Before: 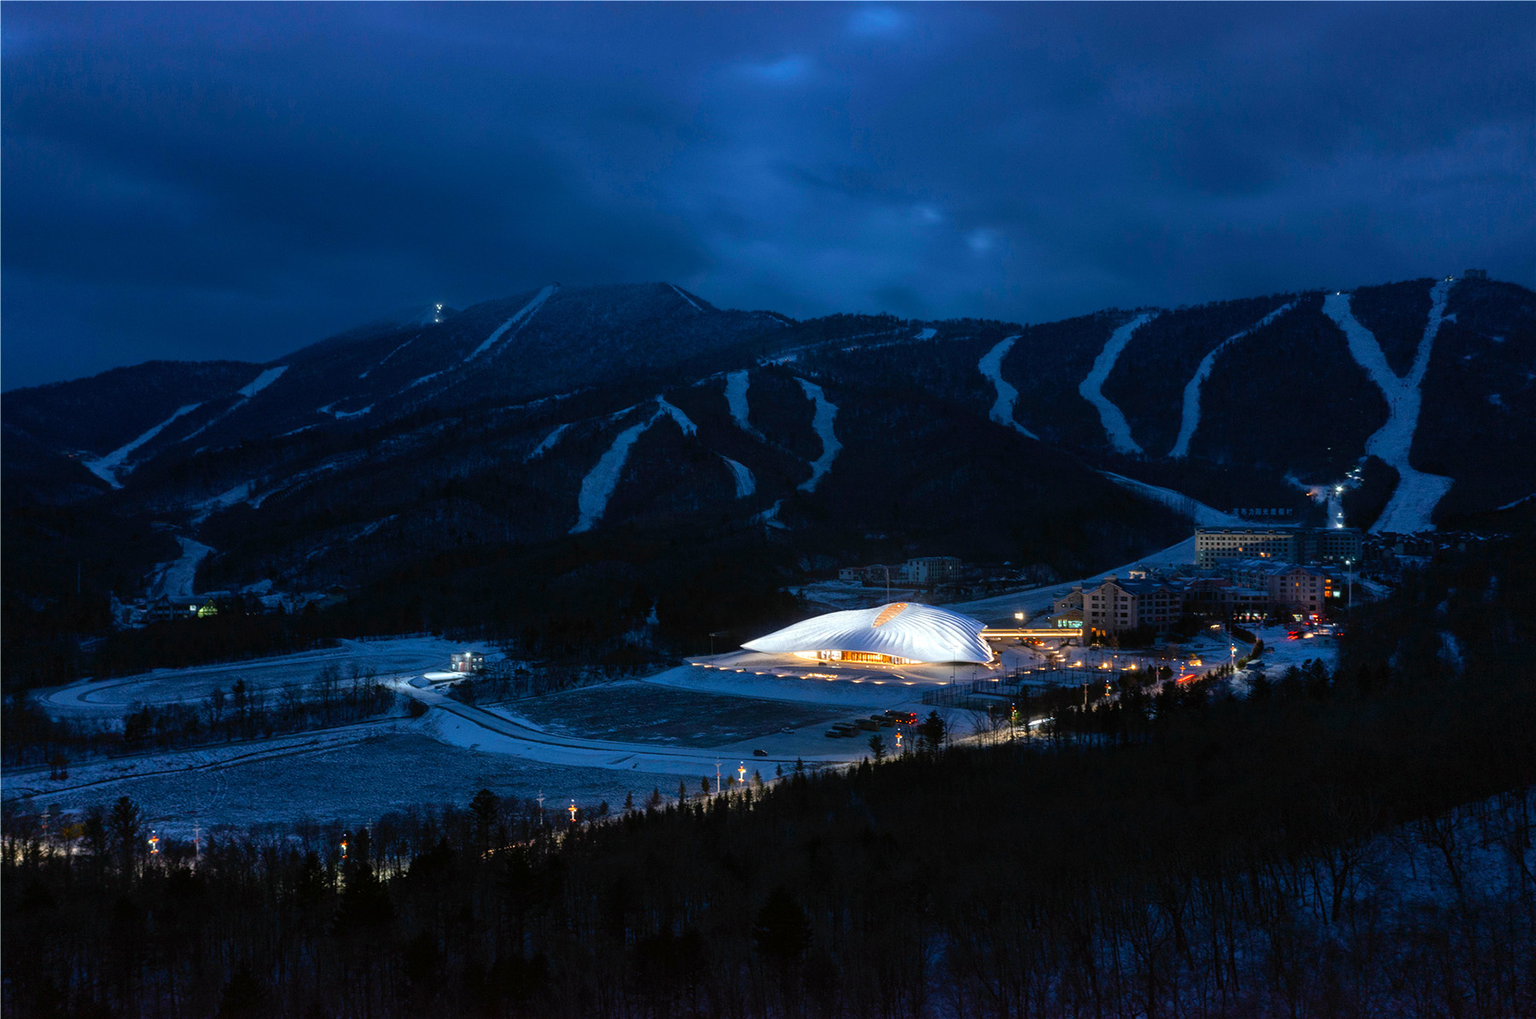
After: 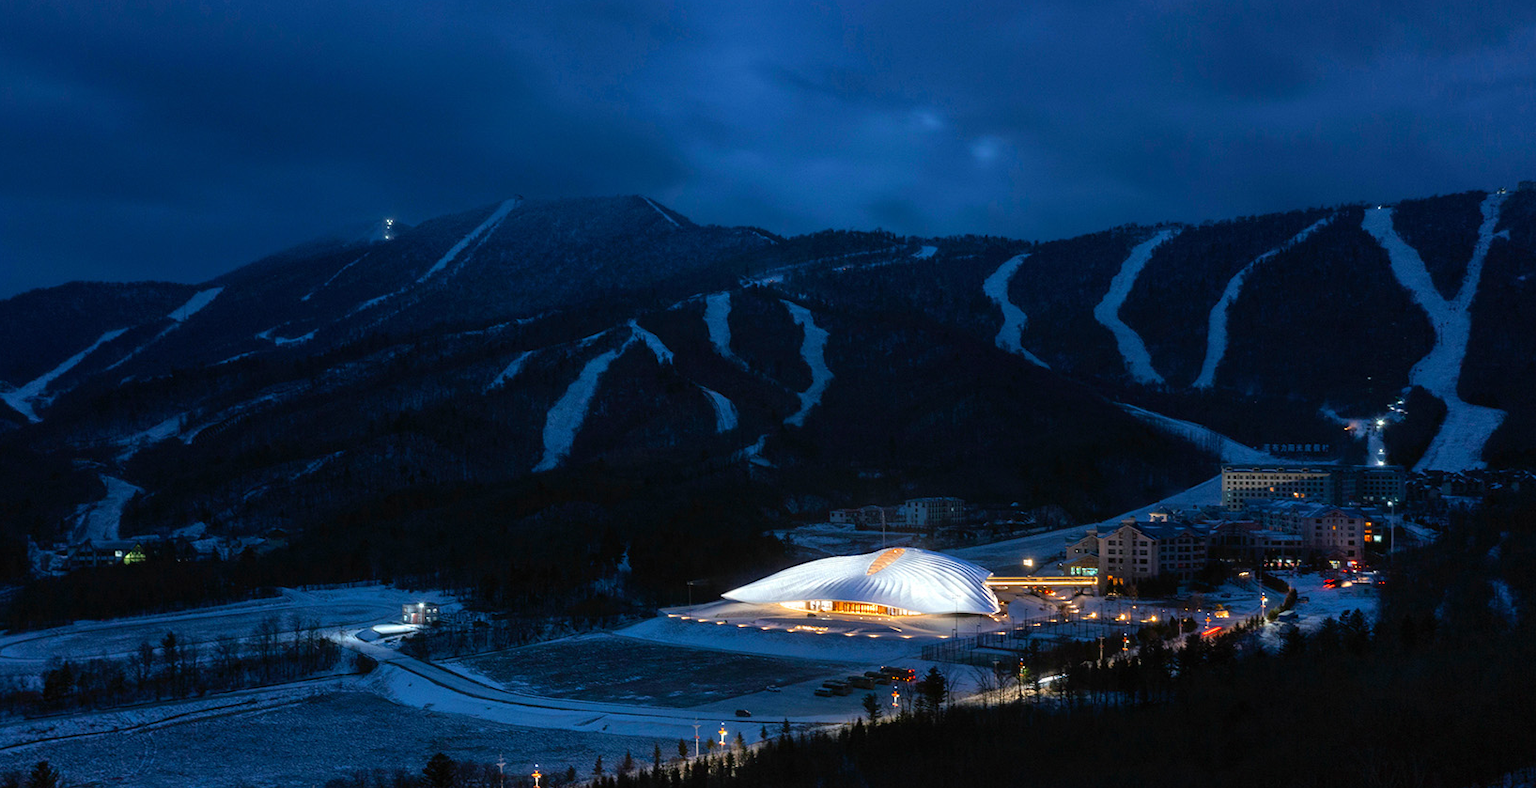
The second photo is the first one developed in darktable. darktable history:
exposure: compensate exposure bias true, compensate highlight preservation false
crop: left 5.596%, top 10.314%, right 3.534%, bottom 19.395%
